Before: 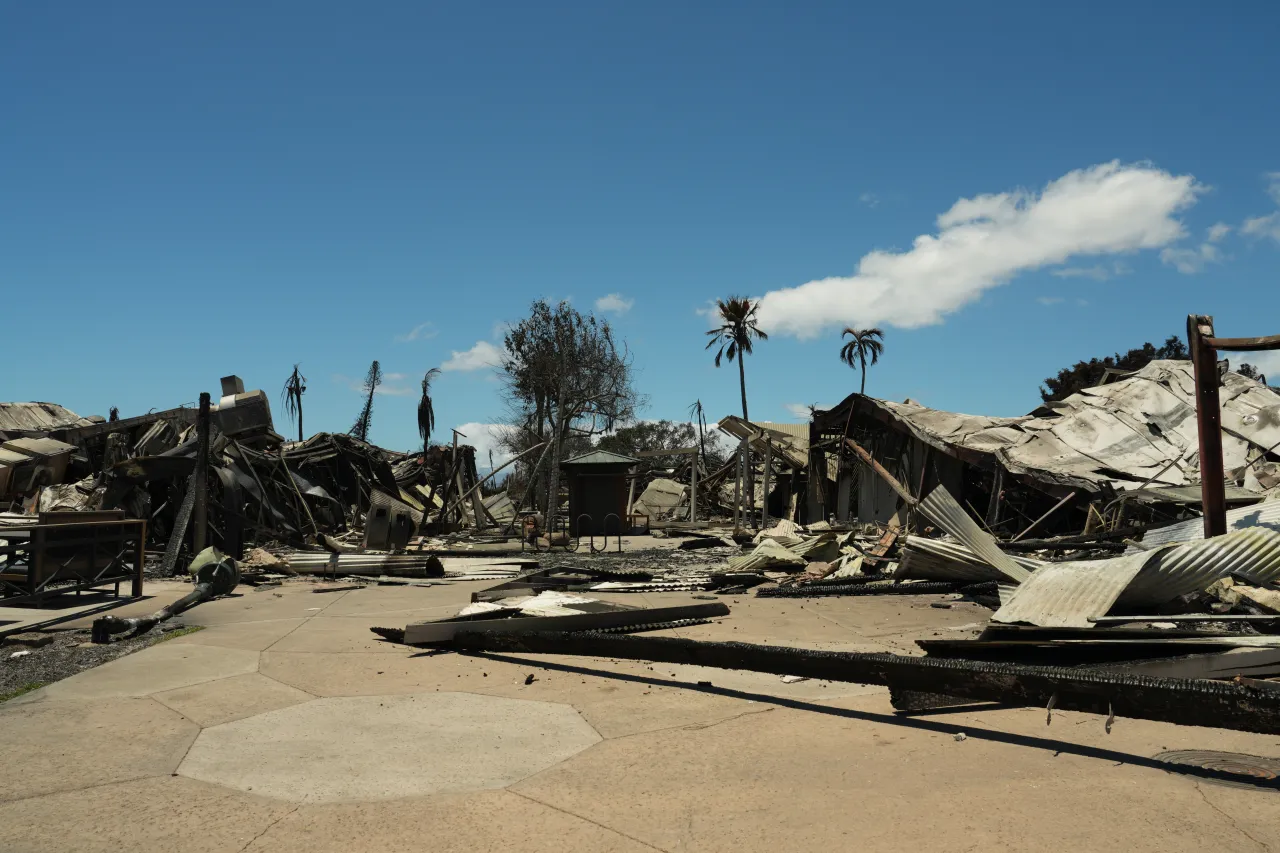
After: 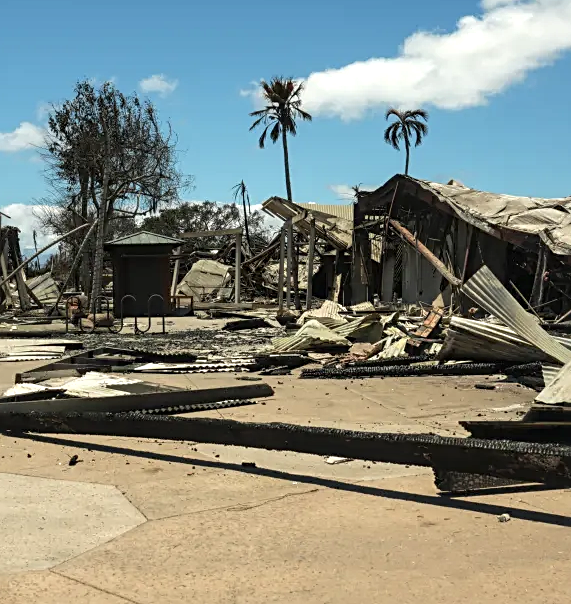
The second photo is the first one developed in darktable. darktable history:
exposure: black level correction 0, exposure 0.5 EV, compensate highlight preservation false
crop: left 35.661%, top 25.754%, right 19.713%, bottom 3.352%
local contrast: on, module defaults
sharpen: radius 2.494, amount 0.334
